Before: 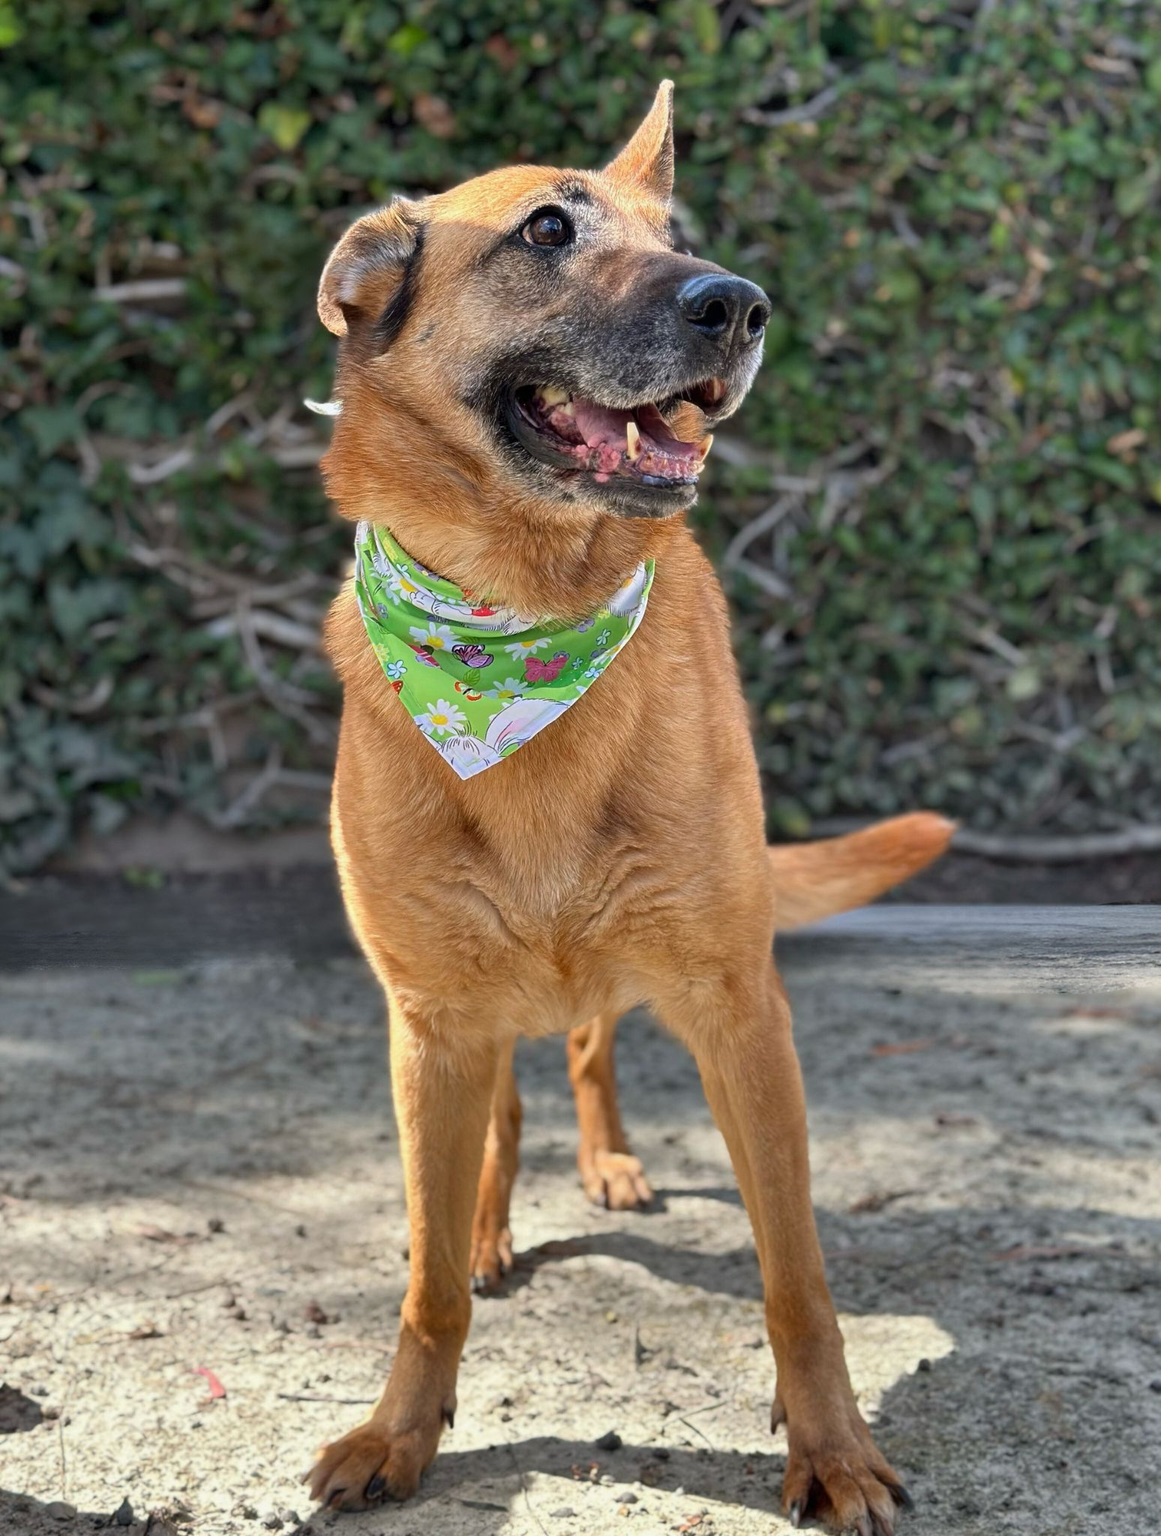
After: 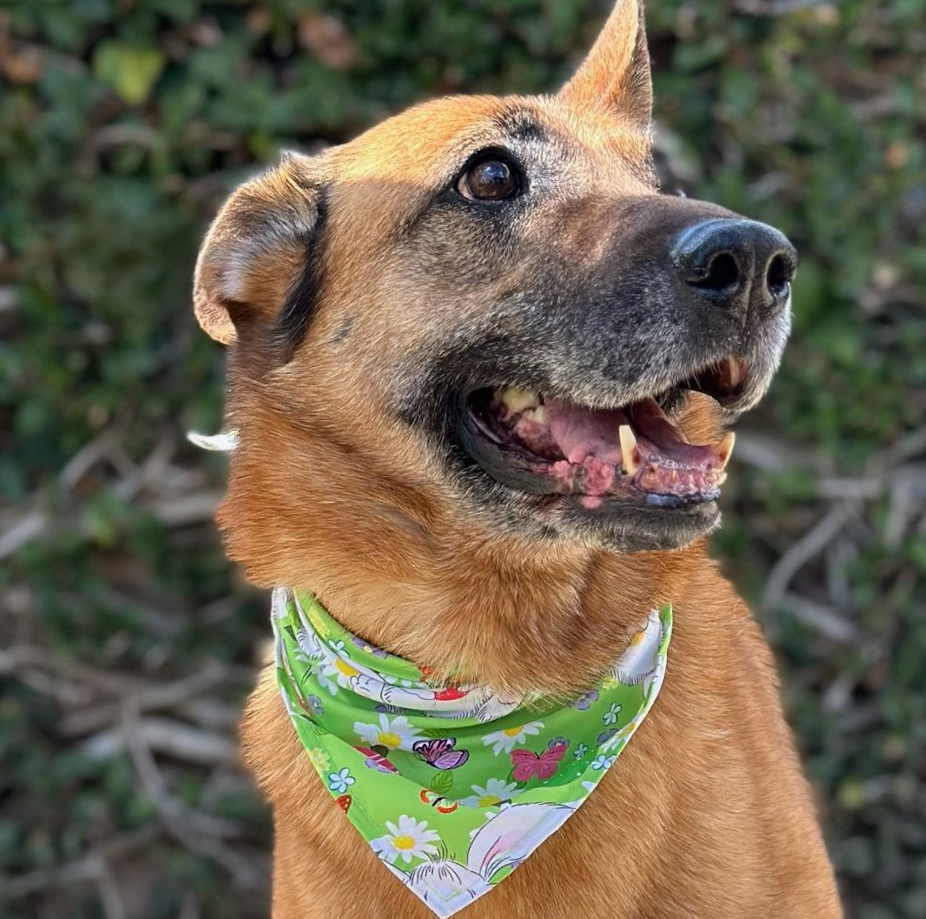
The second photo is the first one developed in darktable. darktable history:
crop: left 15.306%, top 9.065%, right 30.789%, bottom 48.638%
rotate and perspective: rotation -4.98°, automatic cropping off
